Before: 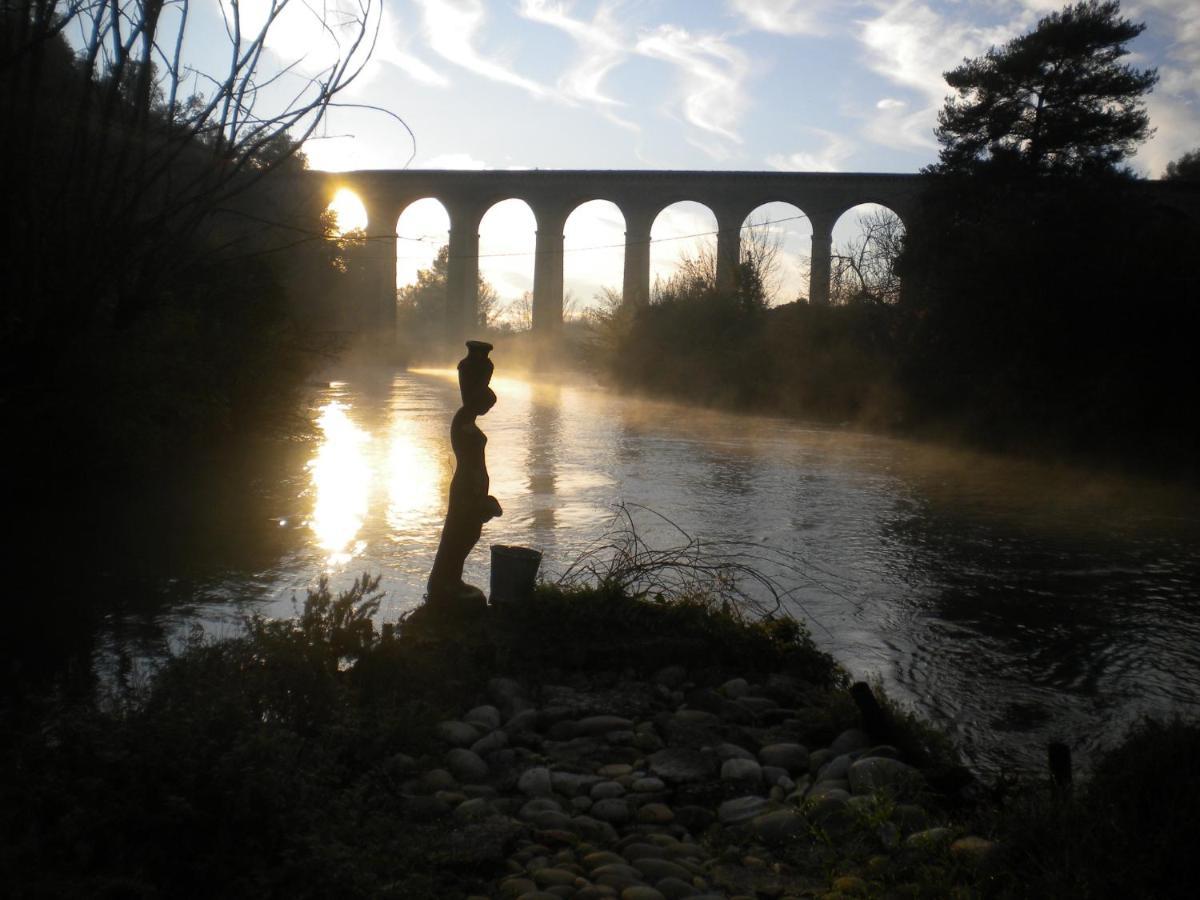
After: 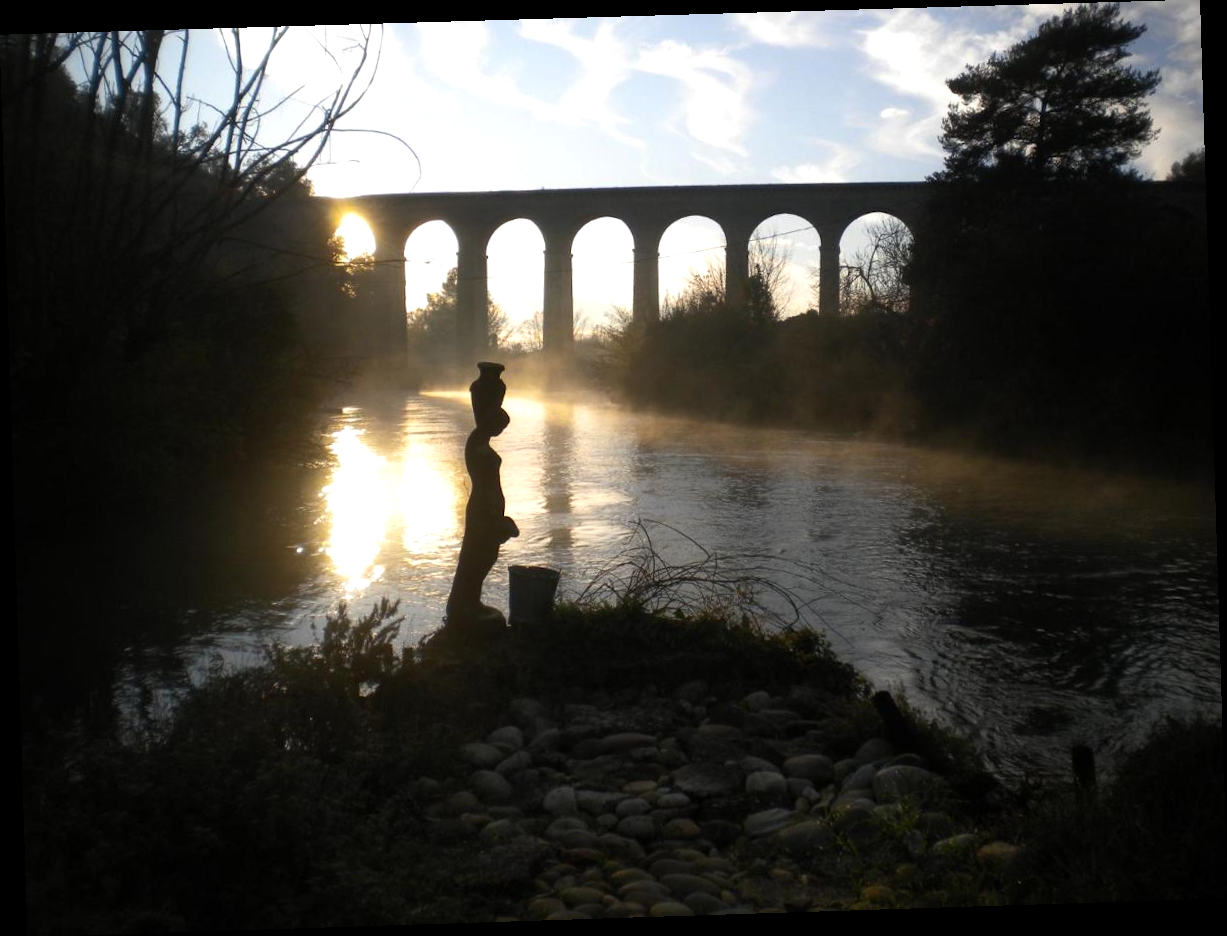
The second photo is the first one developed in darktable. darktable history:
tone equalizer: -8 EV -0.001 EV, -7 EV 0.001 EV, -6 EV -0.002 EV, -5 EV -0.003 EV, -4 EV -0.062 EV, -3 EV -0.222 EV, -2 EV -0.267 EV, -1 EV 0.105 EV, +0 EV 0.303 EV
rotate and perspective: rotation -1.77°, lens shift (horizontal) 0.004, automatic cropping off
